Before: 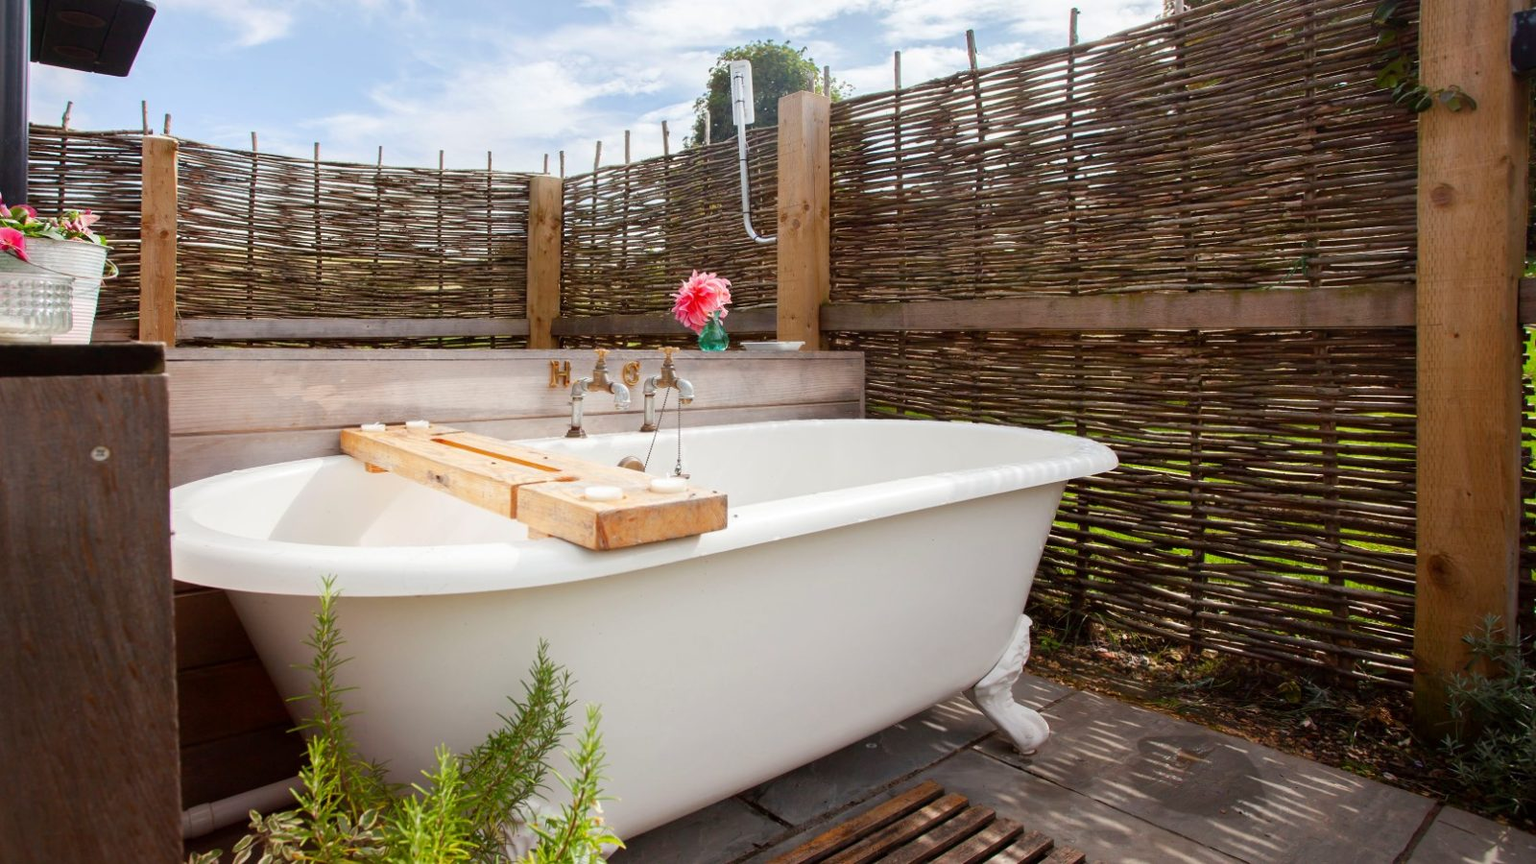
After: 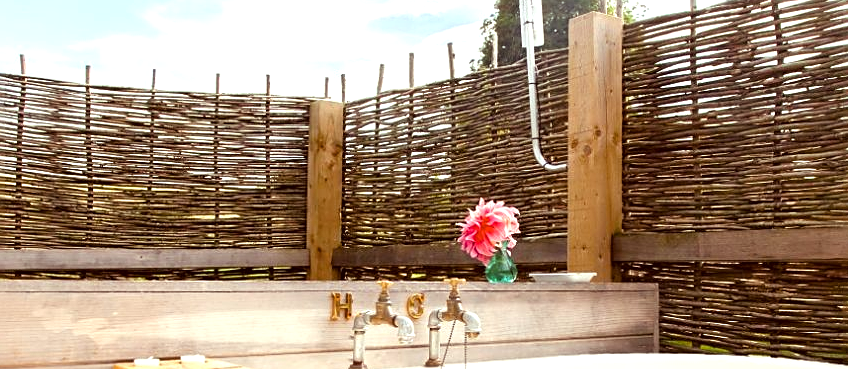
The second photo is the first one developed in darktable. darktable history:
color correction: highlights a* 10.24, highlights b* 9.69, shadows a* 7.98, shadows b* 8.55, saturation 0.777
tone equalizer: -8 EV -0.453 EV, -7 EV -0.39 EV, -6 EV -0.372 EV, -5 EV -0.259 EV, -3 EV 0.251 EV, -2 EV 0.351 EV, -1 EV 0.39 EV, +0 EV 0.407 EV
sharpen: amount 0.495
crop: left 15.184%, top 9.291%, right 31.136%, bottom 48.756%
color balance rgb: power › hue 210.17°, highlights gain › luminance 20.231%, highlights gain › chroma 2.832%, highlights gain › hue 174.75°, perceptual saturation grading › global saturation 29.732%
